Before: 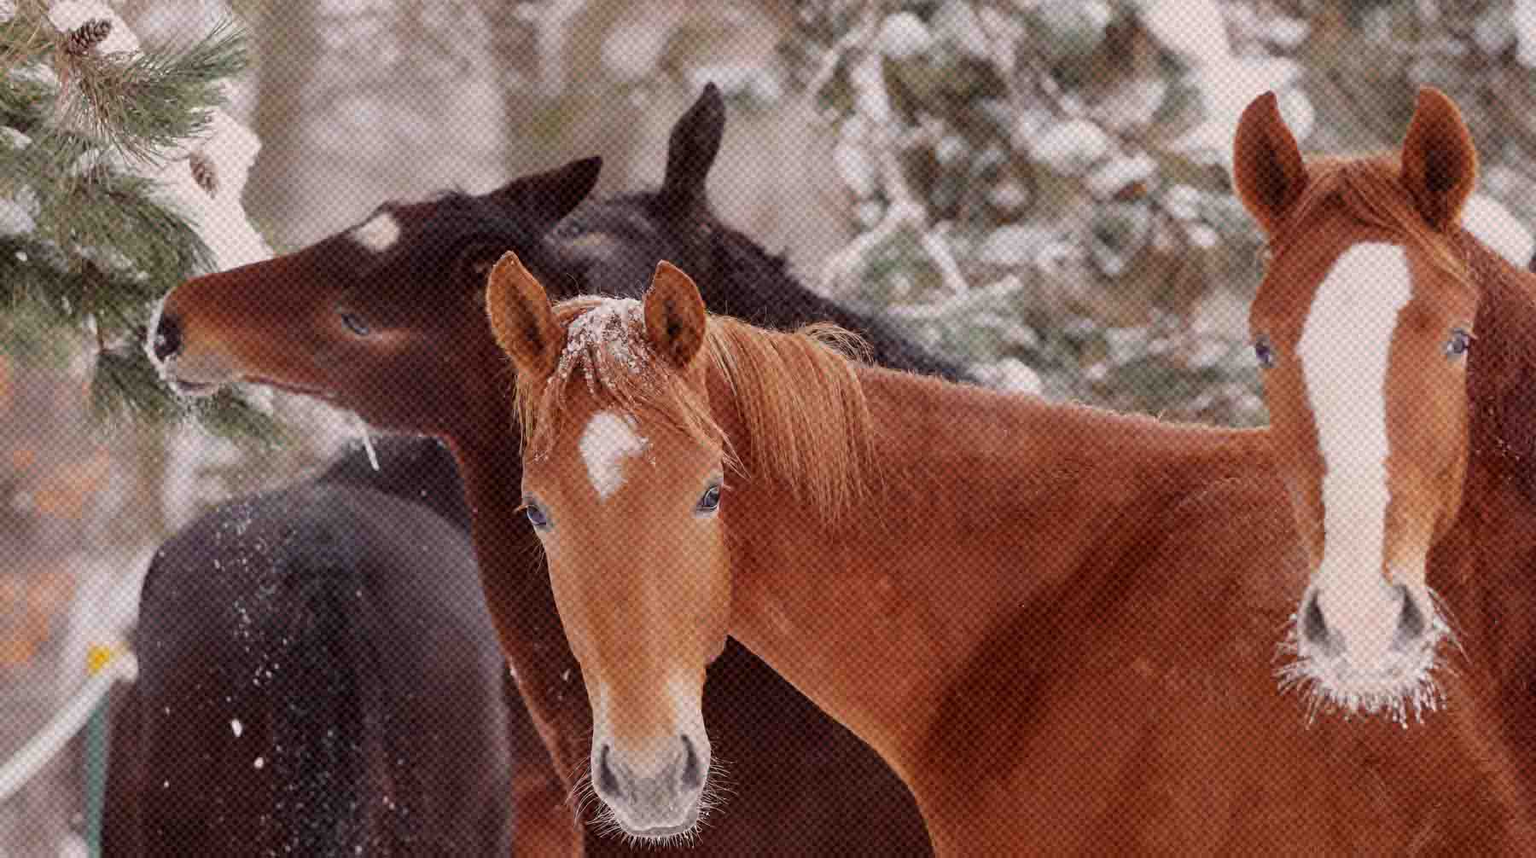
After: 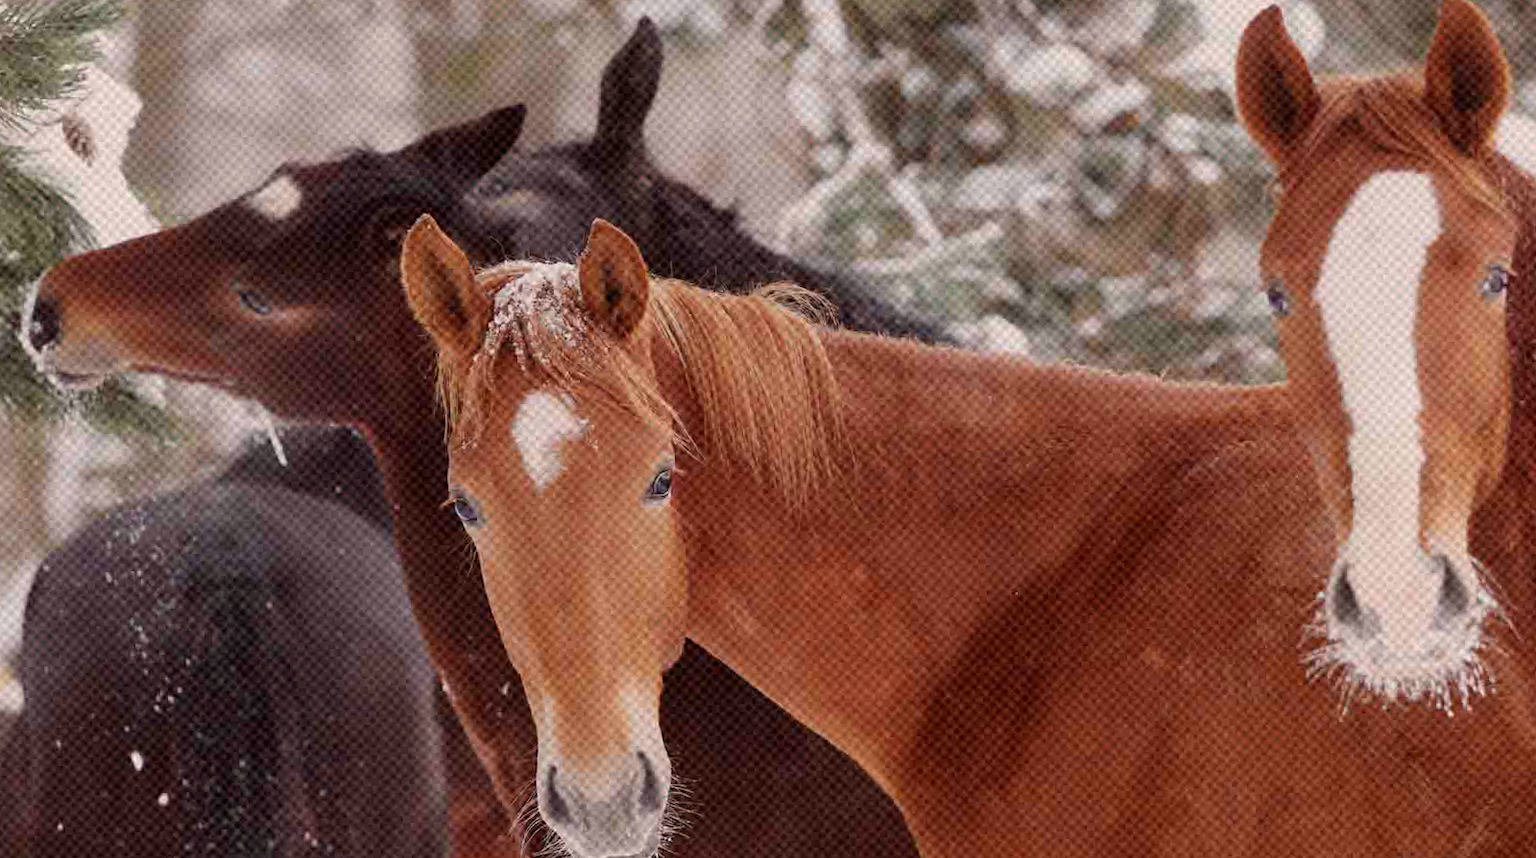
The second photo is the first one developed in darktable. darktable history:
white balance: red 1.009, blue 0.985
crop and rotate: angle 1.96°, left 5.673%, top 5.673%
